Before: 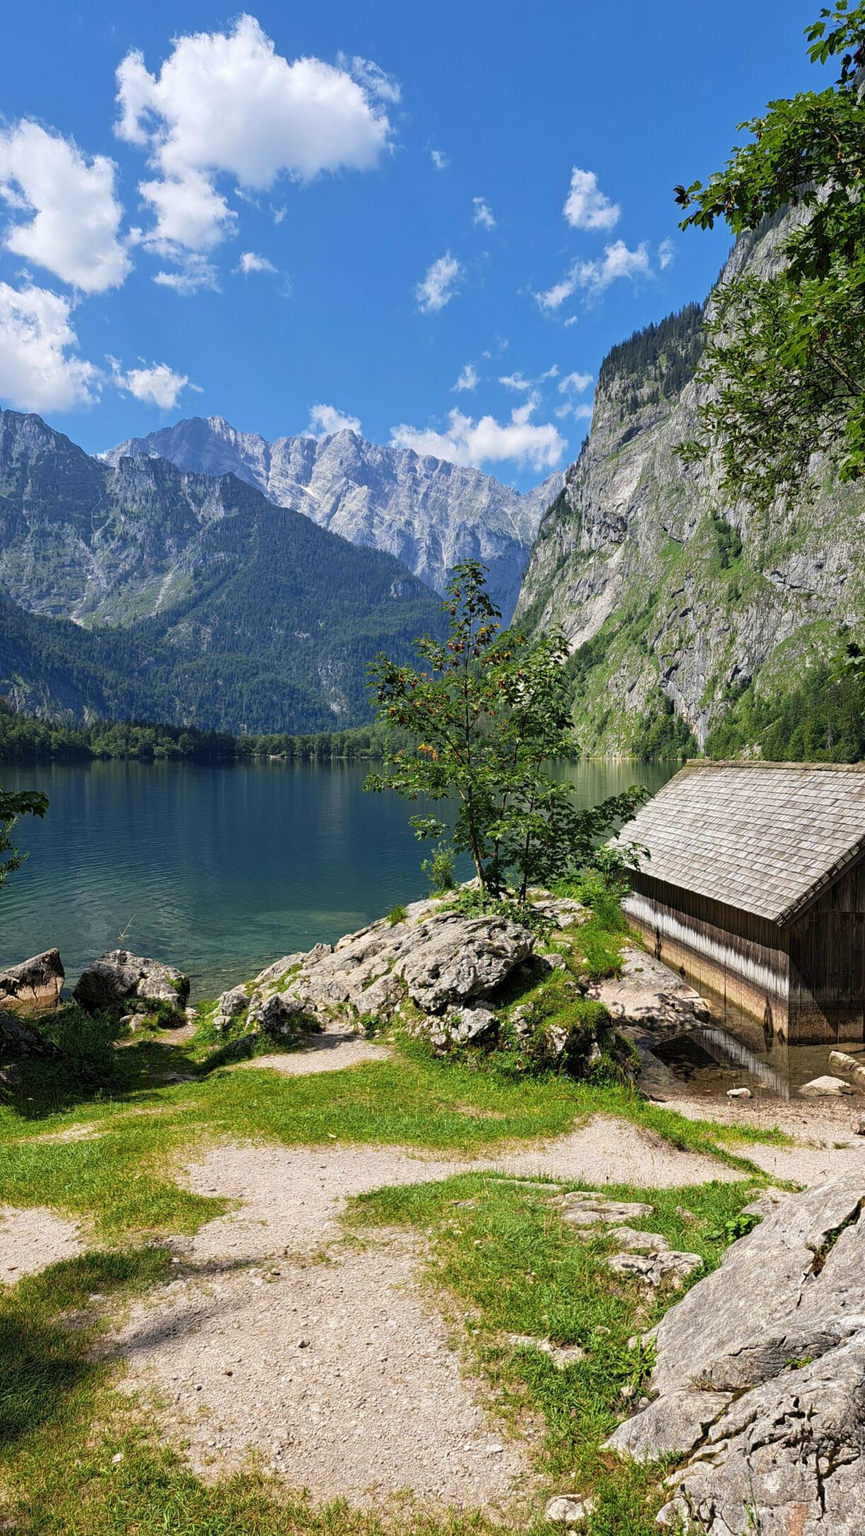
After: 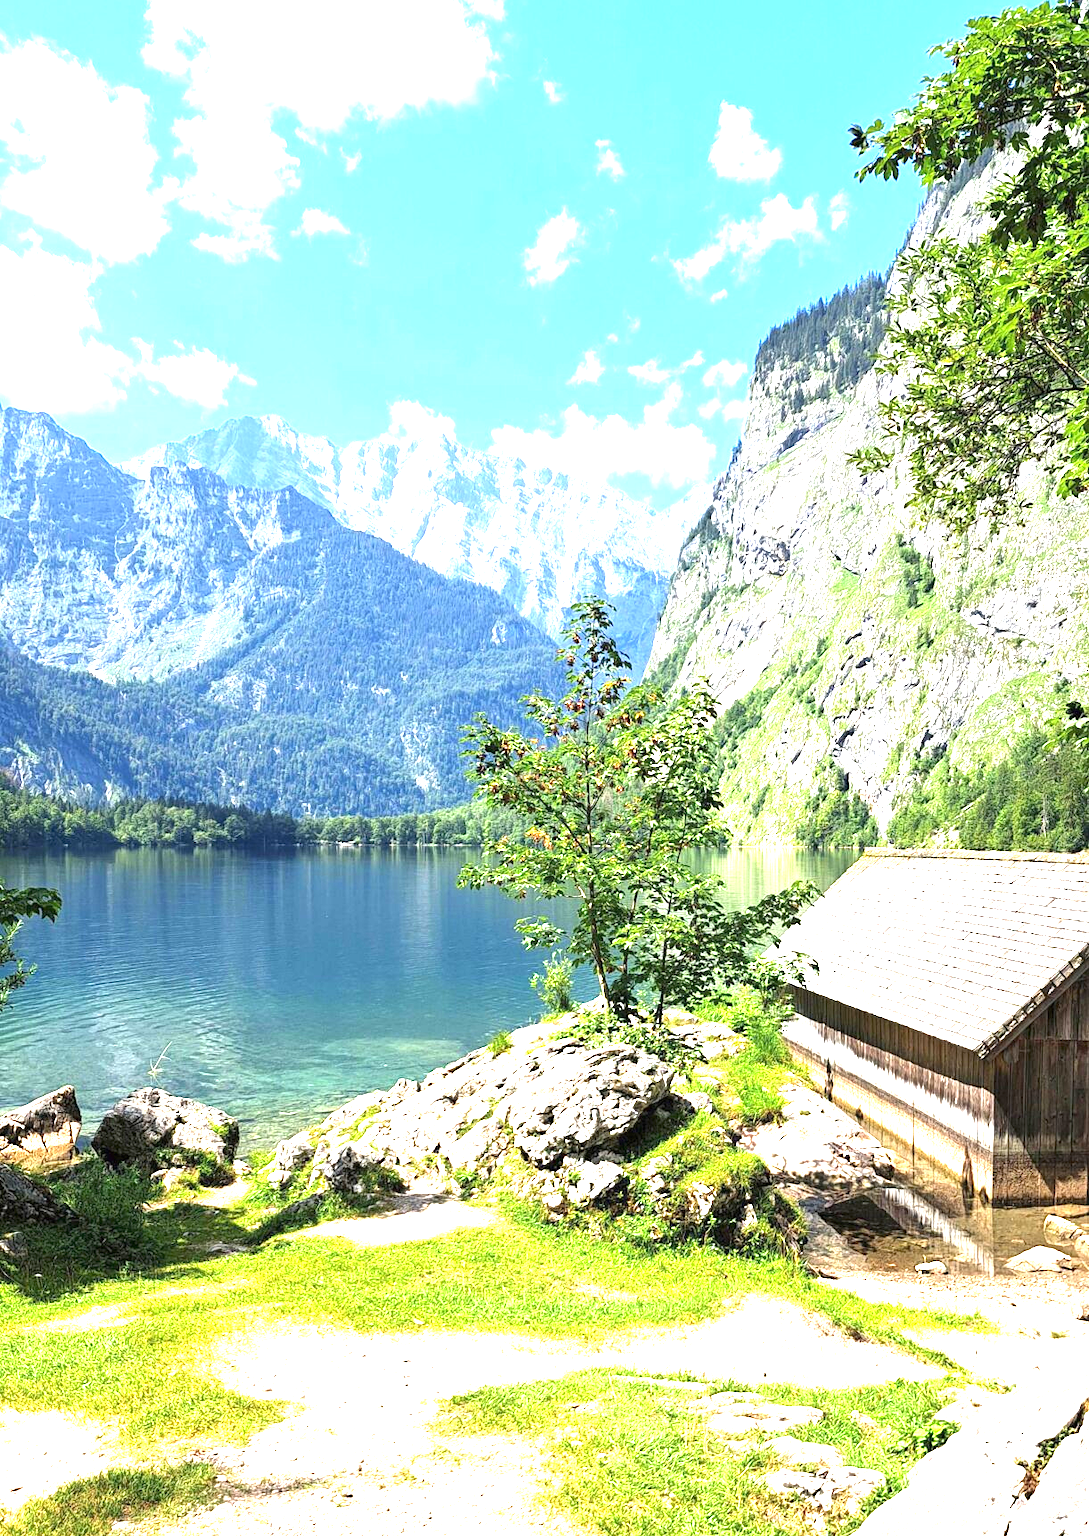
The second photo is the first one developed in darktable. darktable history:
exposure: black level correction 0, exposure 2.313 EV, compensate highlight preservation false
crop and rotate: top 5.657%, bottom 14.928%
